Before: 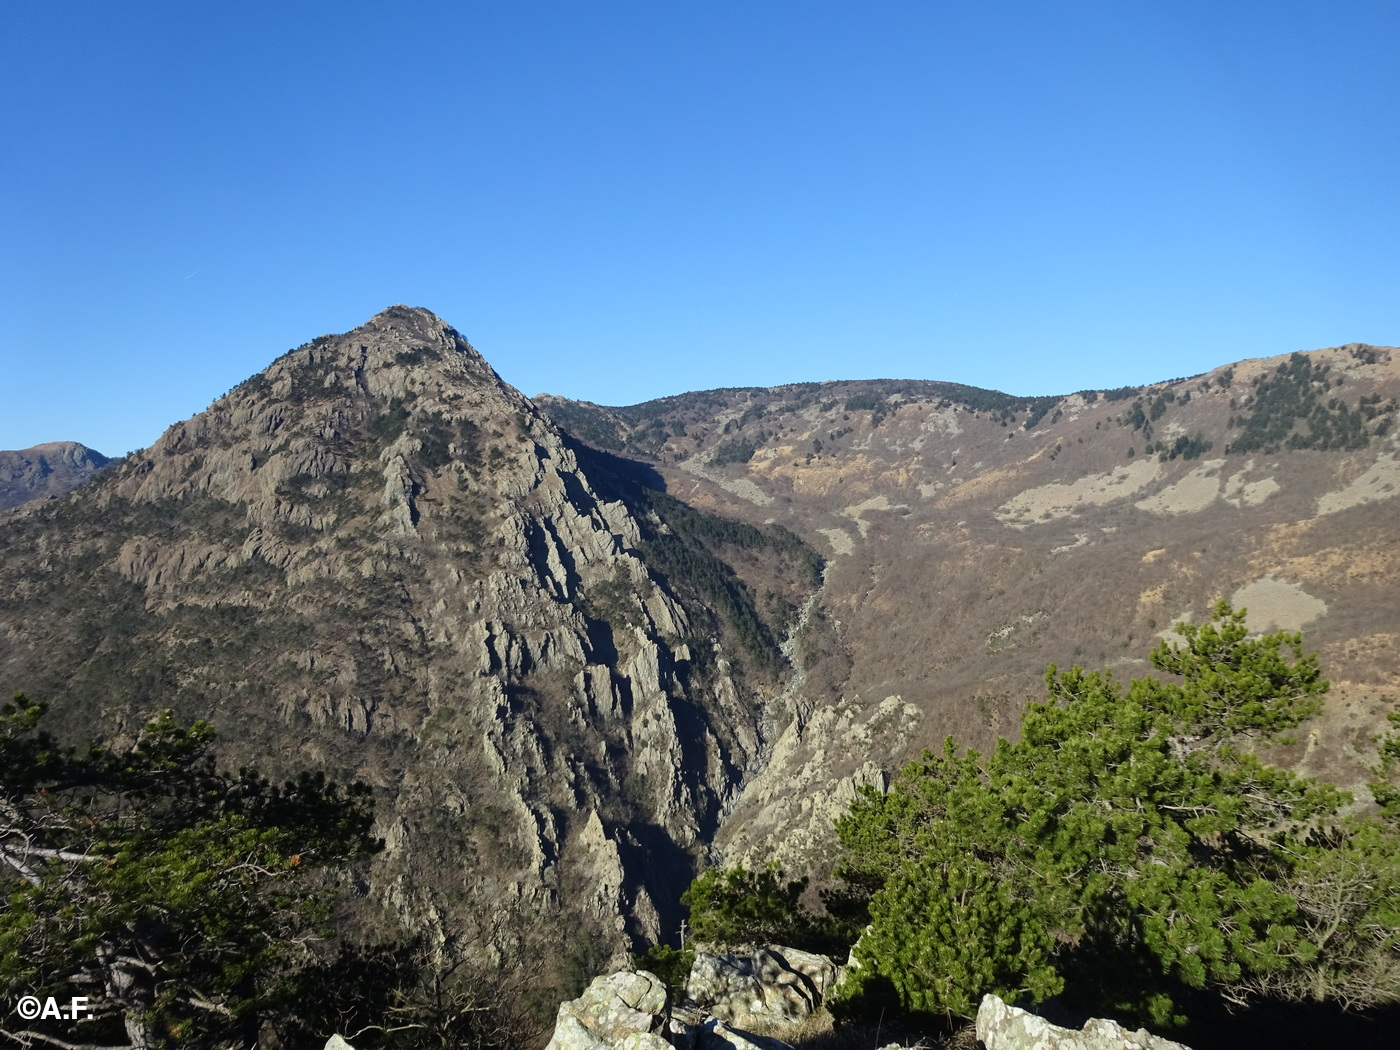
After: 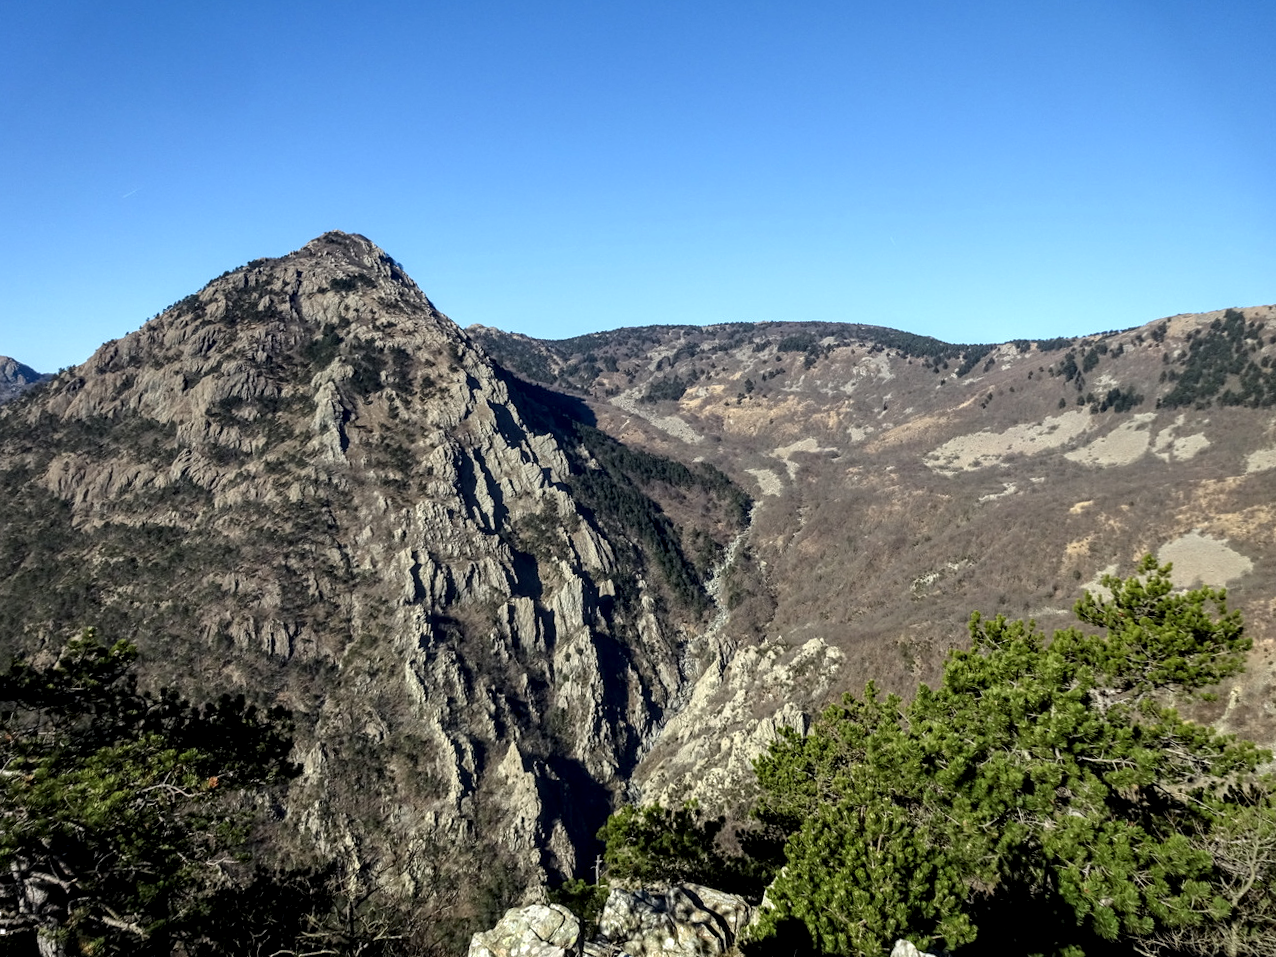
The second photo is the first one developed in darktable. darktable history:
local contrast: highlights 60%, shadows 60%, detail 160%
crop and rotate: angle -1.96°, left 3.097%, top 4.154%, right 1.586%, bottom 0.529%
